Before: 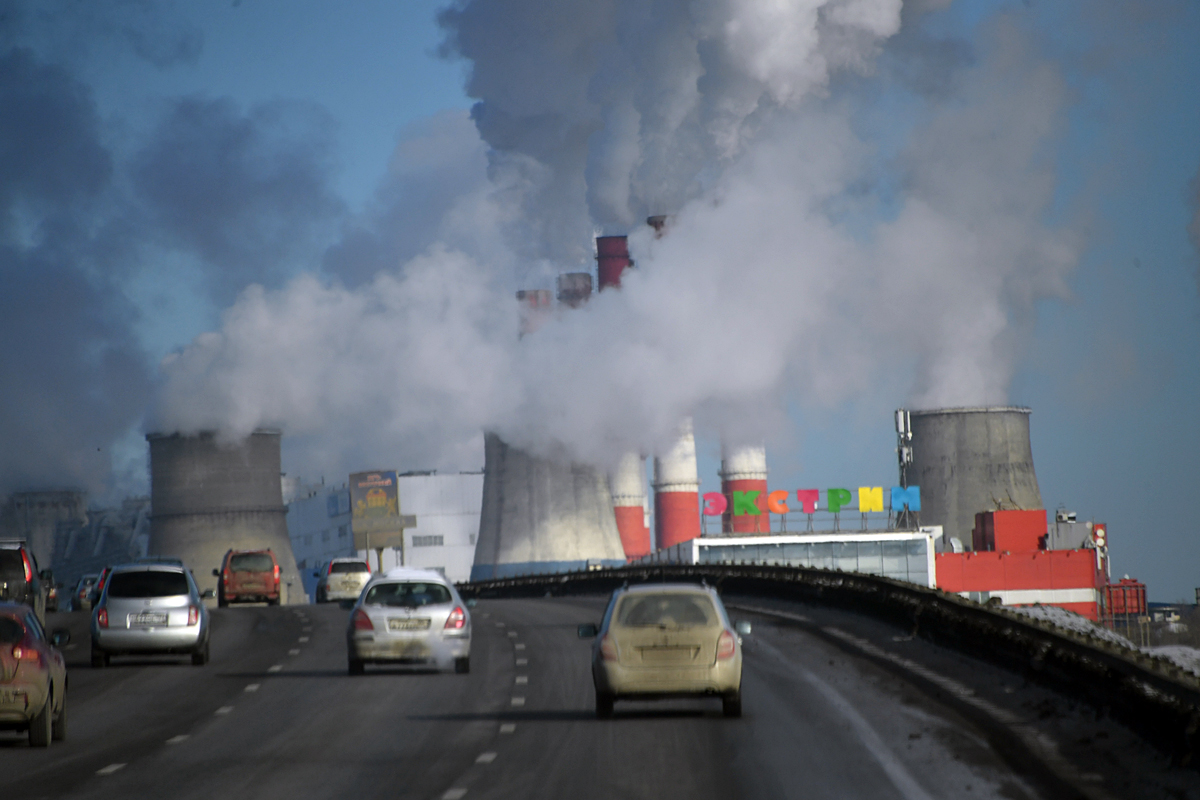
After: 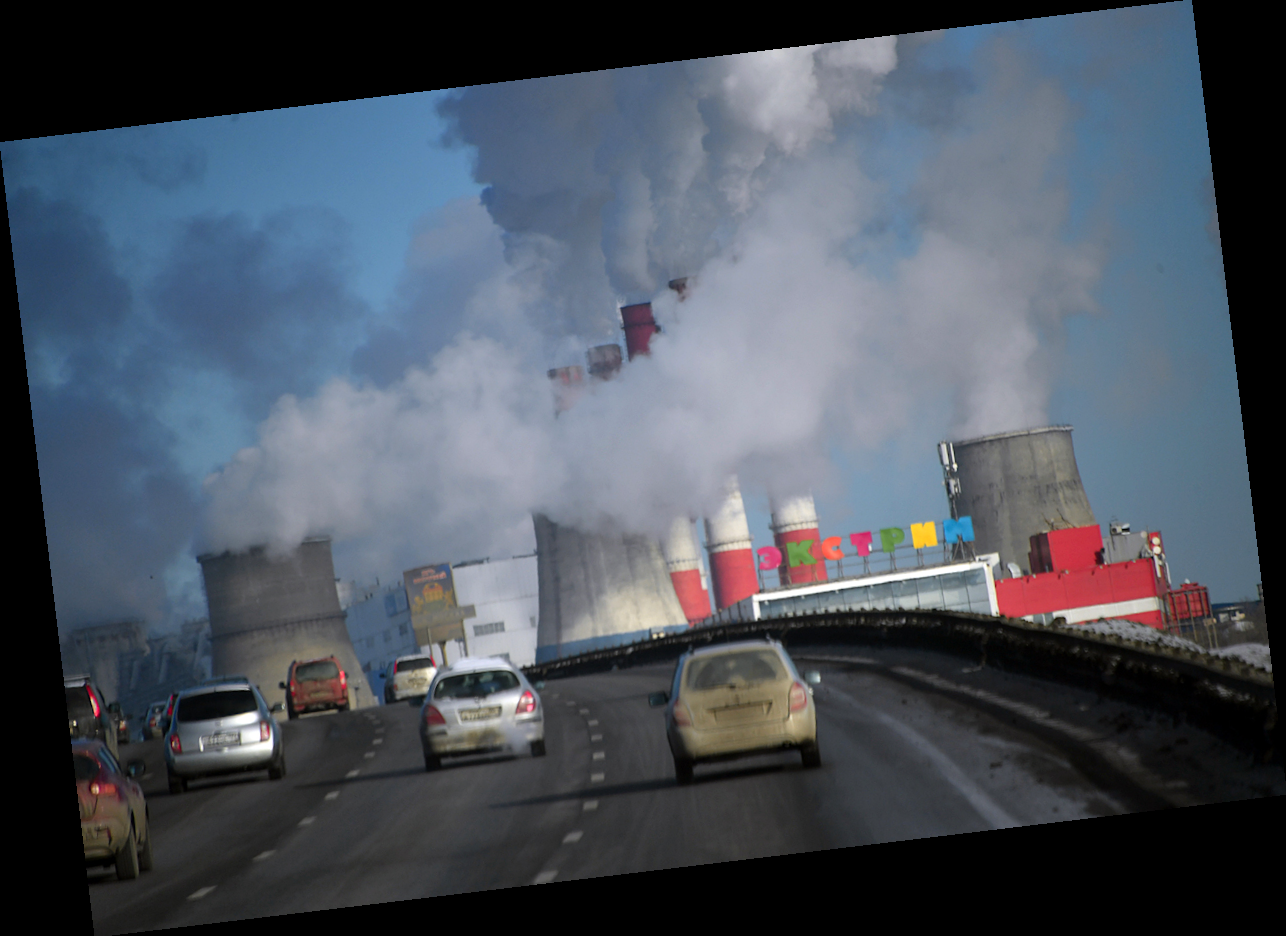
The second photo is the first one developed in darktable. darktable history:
color zones: curves: ch1 [(0.309, 0.524) (0.41, 0.329) (0.508, 0.509)]; ch2 [(0.25, 0.457) (0.75, 0.5)]
rotate and perspective: rotation -6.83°, automatic cropping off
